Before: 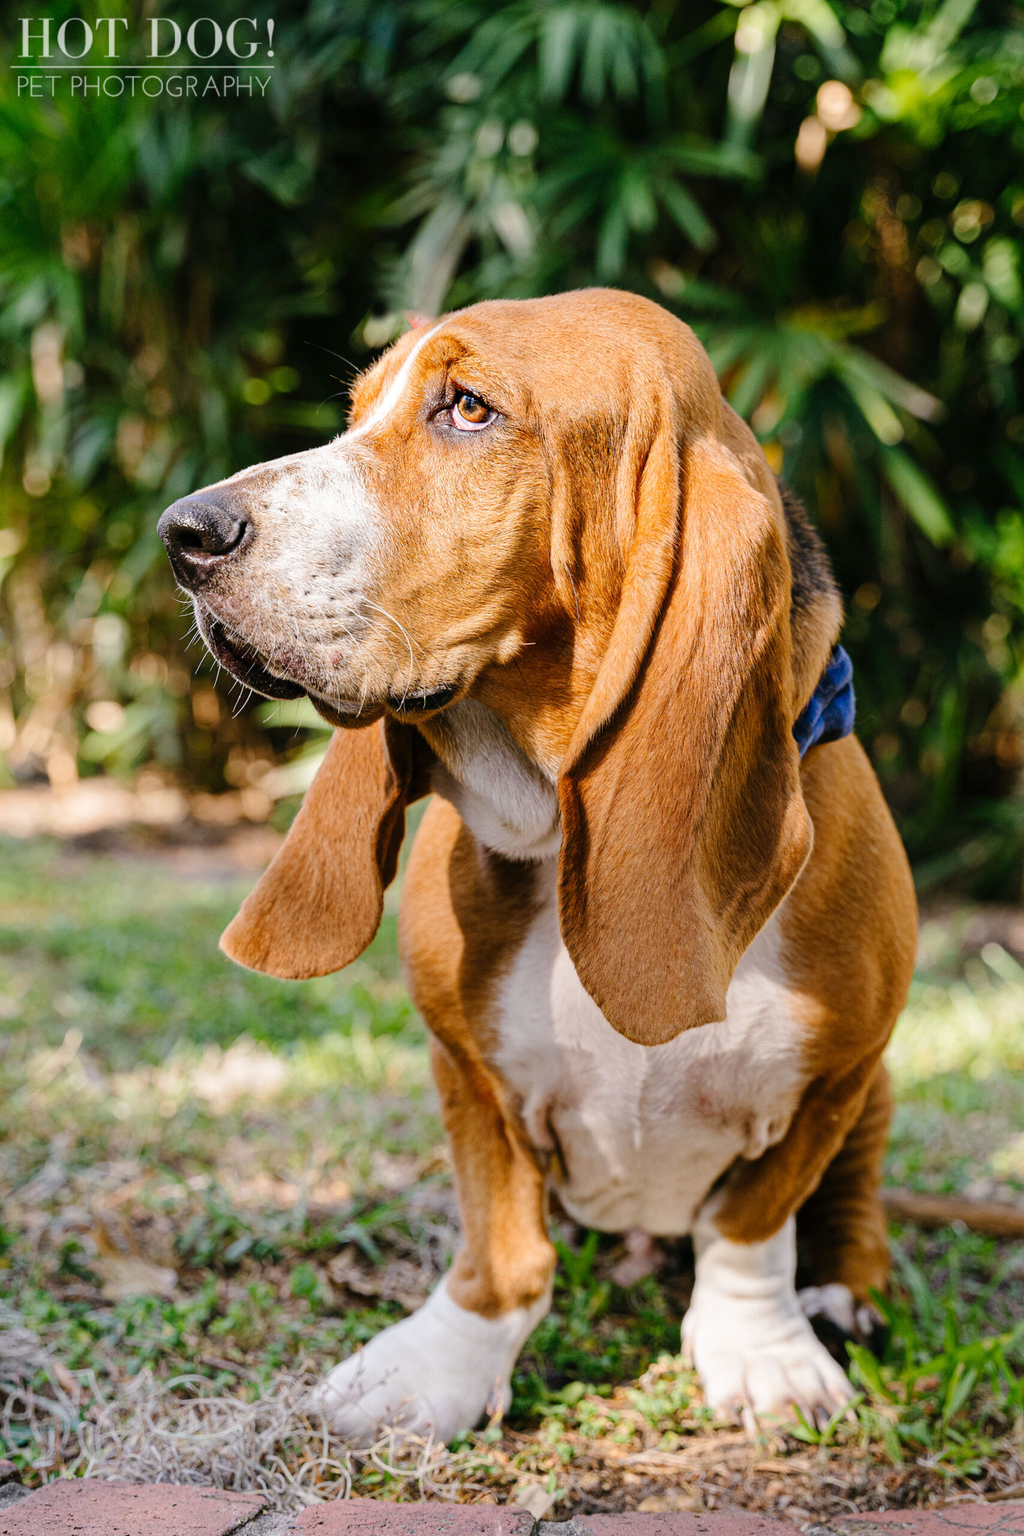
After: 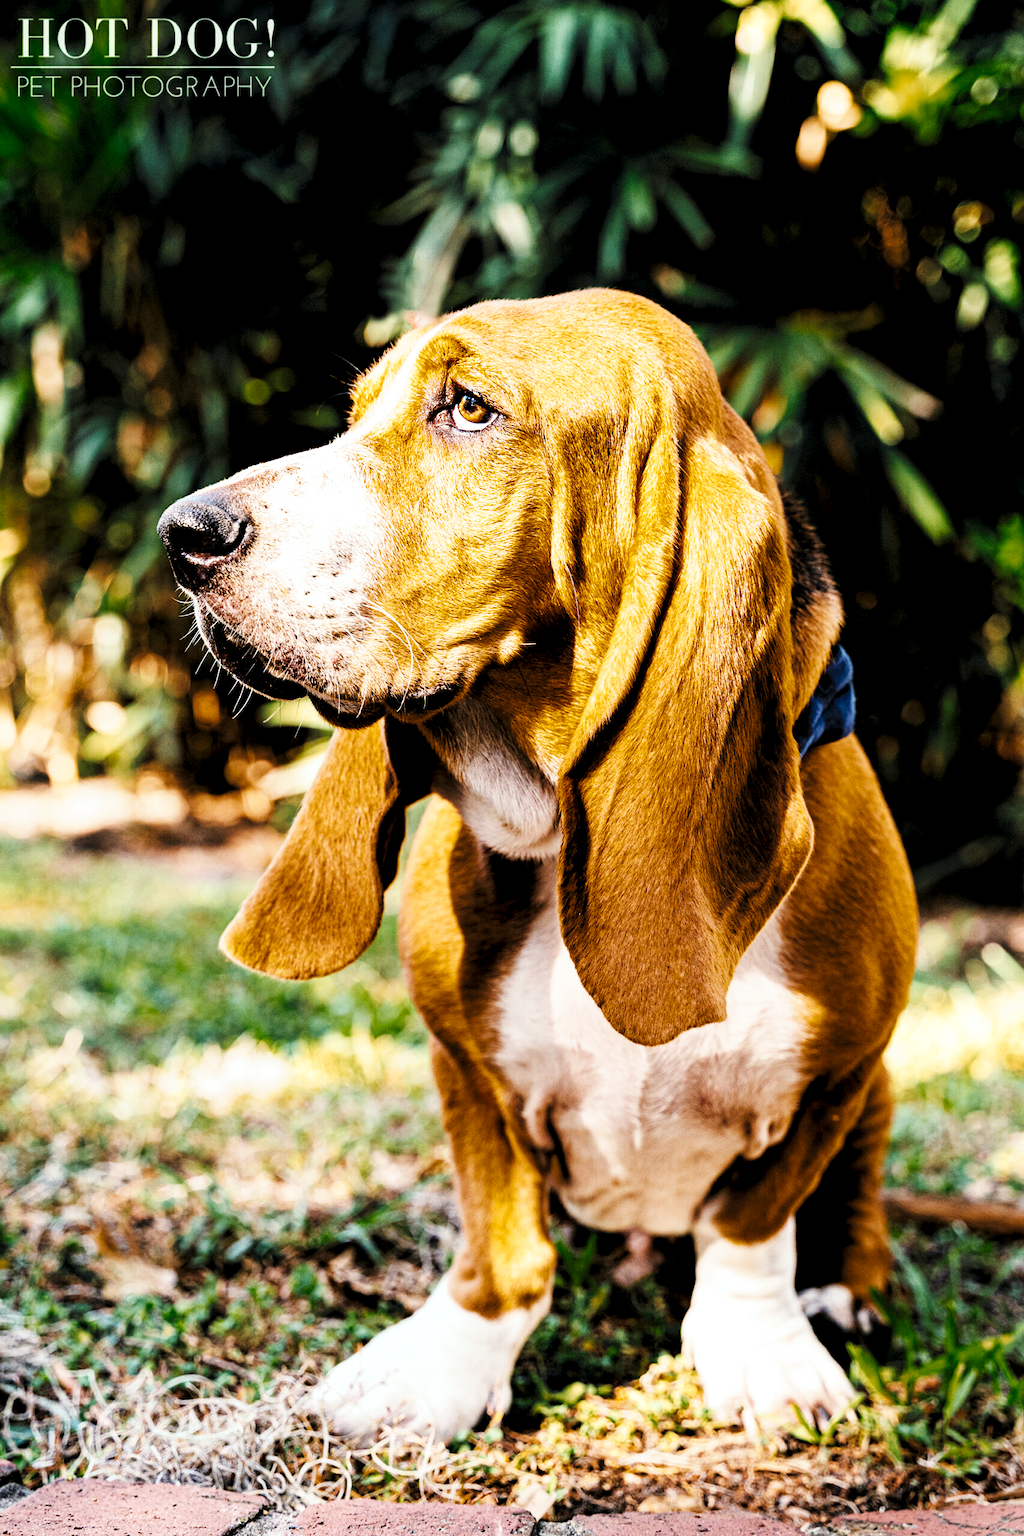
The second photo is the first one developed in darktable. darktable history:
tone curve: curves: ch0 [(0, 0) (0.003, 0.003) (0.011, 0.011) (0.025, 0.025) (0.044, 0.044) (0.069, 0.069) (0.1, 0.1) (0.136, 0.136) (0.177, 0.177) (0.224, 0.224) (0.277, 0.277) (0.335, 0.335) (0.399, 0.399) (0.468, 0.468) (0.543, 0.542) (0.623, 0.623) (0.709, 0.709) (0.801, 0.8) (0.898, 0.897) (1, 1)], preserve colors none
color look up table: target L [96.54, 61.38, 70.2, 60.68, 81.01, 88.39, 87.2, 32.16, 48.57, 39.25, 55.22, 31.35, 4.559, 200, 99.32, 84.28, 94.26, 93.07, 84.94, 75.44, 50.82, 38.3, 47.33, 46.1, 25.96, 13.43, 6.918, 94.78, 88.86, 84.17, 86.63, 50.75, 43.07, 57.55, 44.33, 34.32, 40.53, 35.17, 31.34, 24.43, 26.88, 12.44, 2.009, 60.31, 55.21, 74.01, 44.75, 26.55, 2.102], target a [-1.377, -30.27, -36.04, -33.01, -3.29, -23.21, -3.876, -32.68, -44.28, -25.63, -27.55, -0.257, -6.132, 0, -0.045, 3.214, 2.743, 7.769, 7.572, 23.38, 56.32, 42.65, 30.08, 24.64, 44.53, 4.822, 9.271, 0.329, 14.7, -16.08, -0.57, 72.39, 70.55, 46.89, 47.73, -10.21, 3.845, 62.94, 54.14, 36.76, 50.55, 35.94, -1.876, -29.98, -26.55, -35.34, -18.8, -12.21, -1.629], target b [21.58, -22.51, 68.29, -17.43, 78.93, -2.738, 54.49, 20.42, 50.09, -8.224, 14.32, 39.07, 1.227, 0, 1.561, 81.65, 17.41, 1.267, 81.27, 67.18, 17.43, 49.28, 55.52, 29.96, 36.29, 2.603, 10.1, -5.203, -11.2, -18.43, 3.584, -47.38, -27.22, -7.367, -53.65, -30.44, -30.16, -61.48, 0.18, -54.72, -20.31, -55.64, -2.955, -22.46, -22.89, -24.11, -26.2, -20, -0.583], num patches 49
